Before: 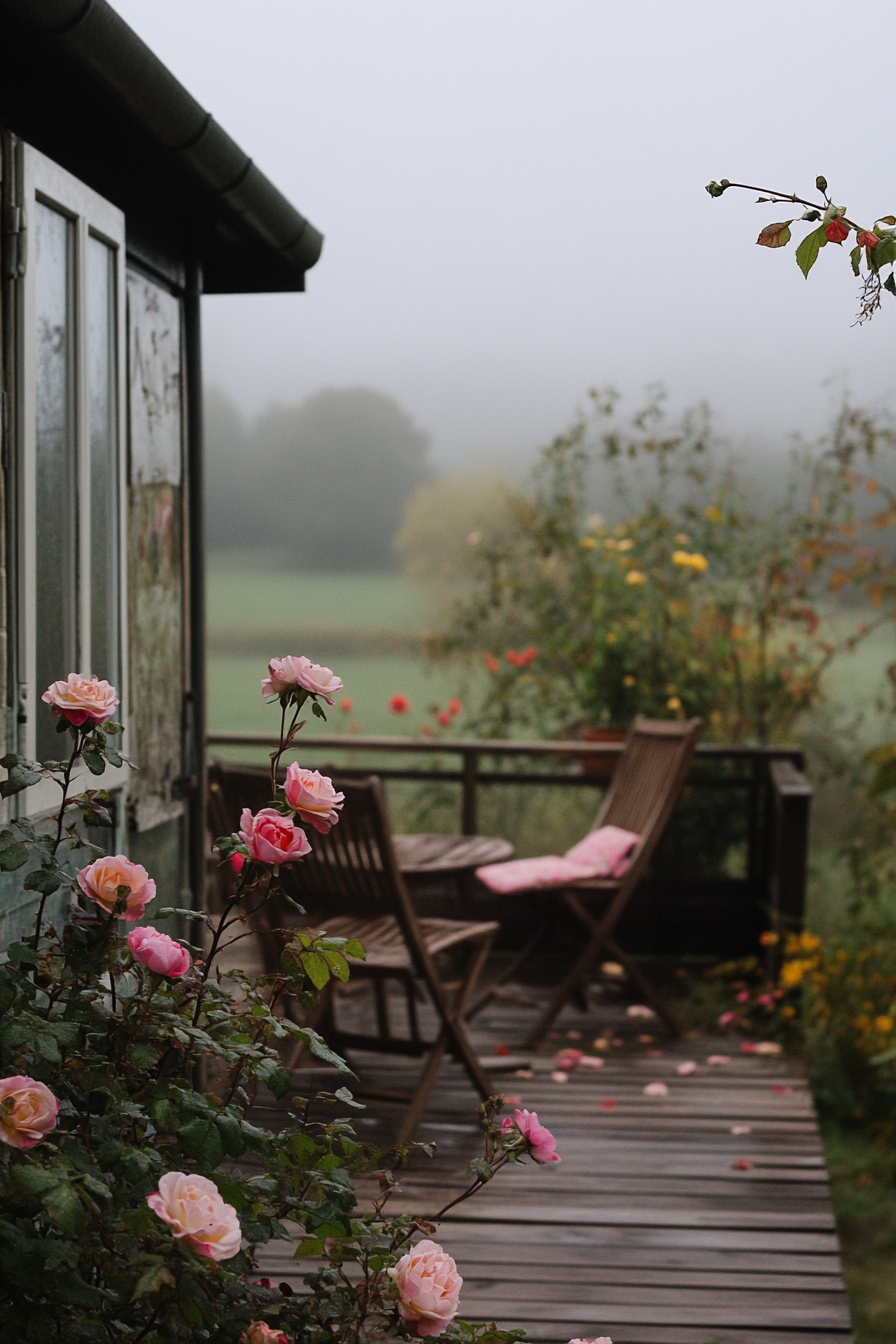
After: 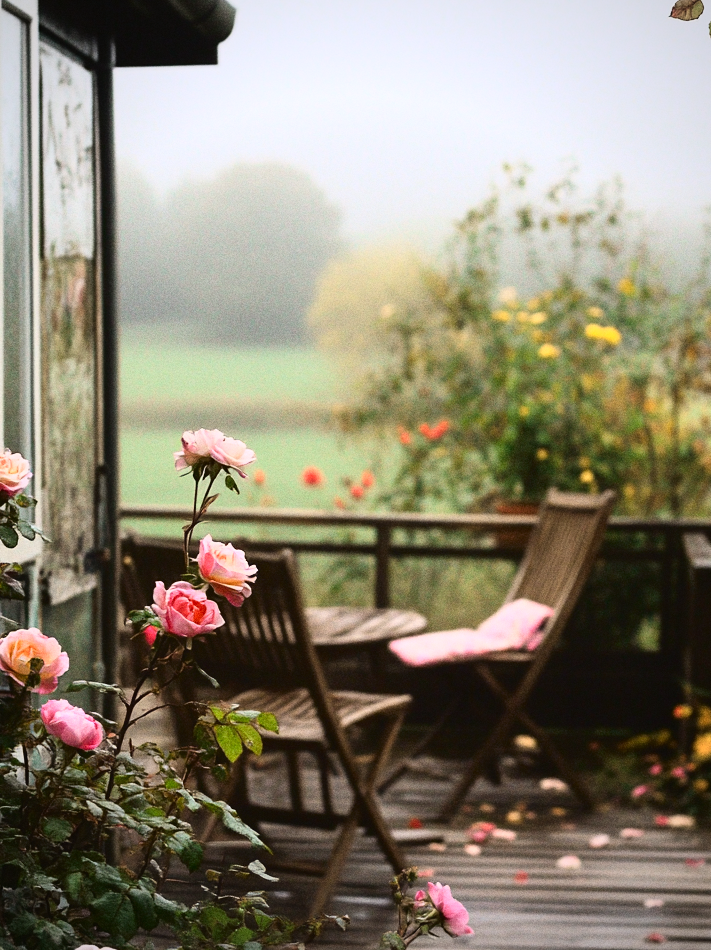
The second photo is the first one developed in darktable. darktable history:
exposure: exposure 0.74 EV, compensate highlight preservation false
grain: coarseness 0.47 ISO
crop: left 9.712%, top 16.928%, right 10.845%, bottom 12.332%
tone curve: curves: ch0 [(0, 0.023) (0.113, 0.084) (0.285, 0.301) (0.673, 0.796) (0.845, 0.932) (0.994, 0.971)]; ch1 [(0, 0) (0.456, 0.437) (0.498, 0.5) (0.57, 0.559) (0.631, 0.639) (1, 1)]; ch2 [(0, 0) (0.417, 0.44) (0.46, 0.453) (0.502, 0.507) (0.55, 0.57) (0.67, 0.712) (1, 1)], color space Lab, independent channels, preserve colors none
vignetting: fall-off radius 63.6%
